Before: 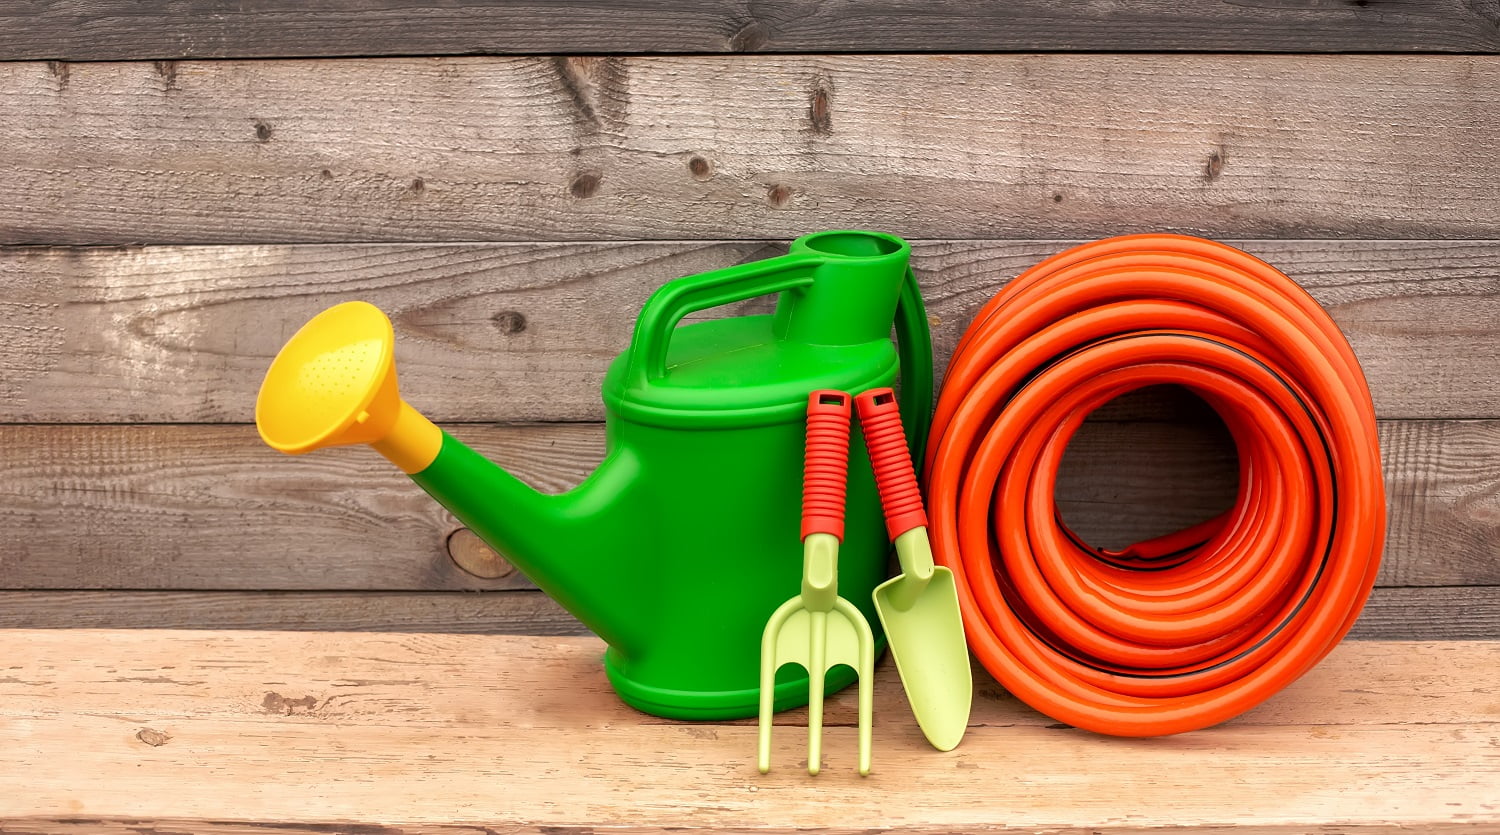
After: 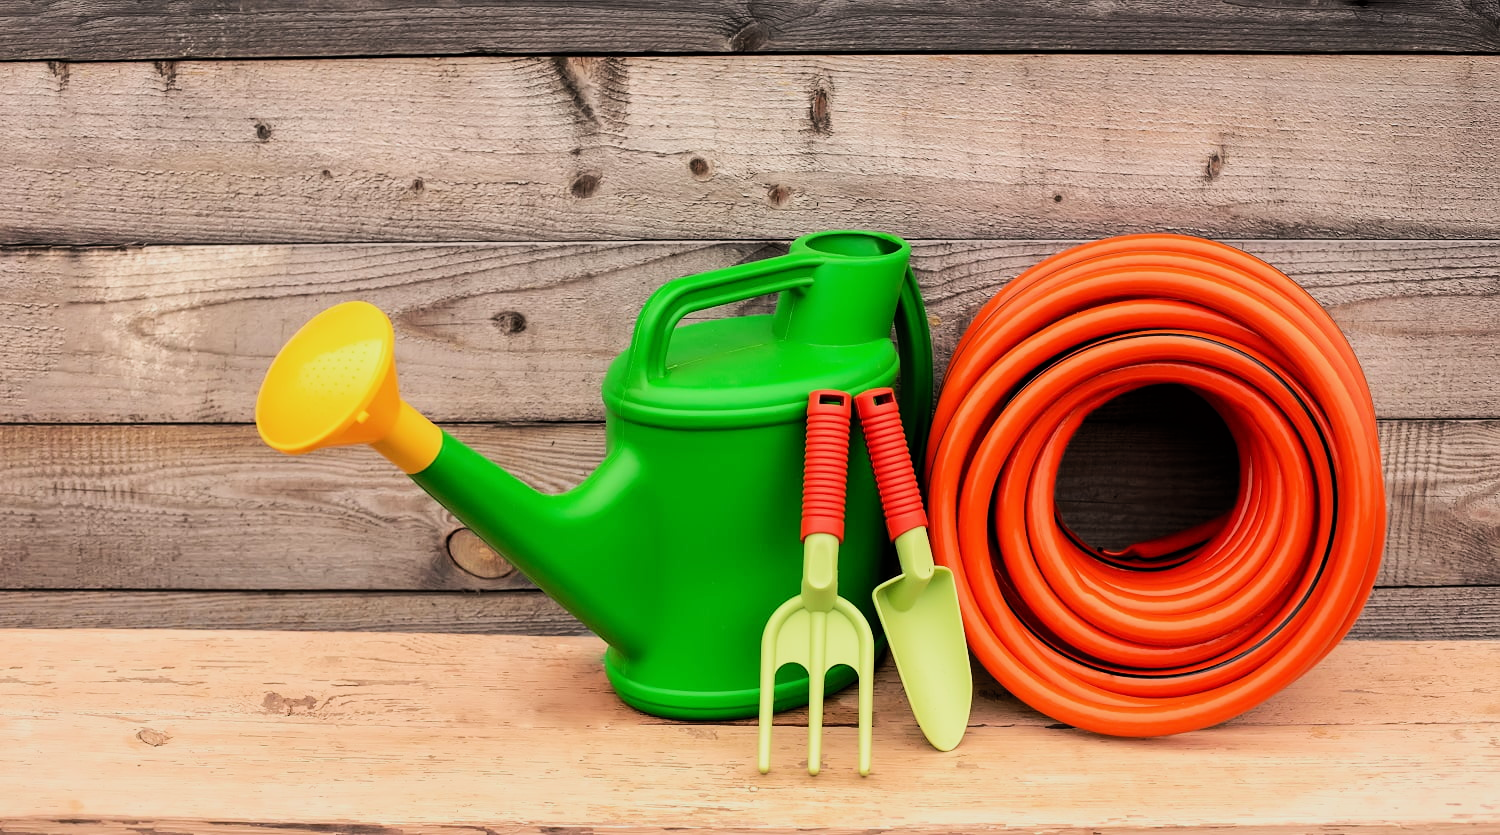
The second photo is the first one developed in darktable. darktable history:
tone equalizer: -8 EV -0.75 EV, -7 EV -0.7 EV, -6 EV -0.6 EV, -5 EV -0.4 EV, -3 EV 0.4 EV, -2 EV 0.6 EV, -1 EV 0.7 EV, +0 EV 0.75 EV, edges refinement/feathering 500, mask exposure compensation -1.57 EV, preserve details no
filmic rgb: black relative exposure -7.15 EV, white relative exposure 5.36 EV, hardness 3.02, color science v6 (2022)
shadows and highlights: shadows 62.66, white point adjustment 0.37, highlights -34.44, compress 83.82%
